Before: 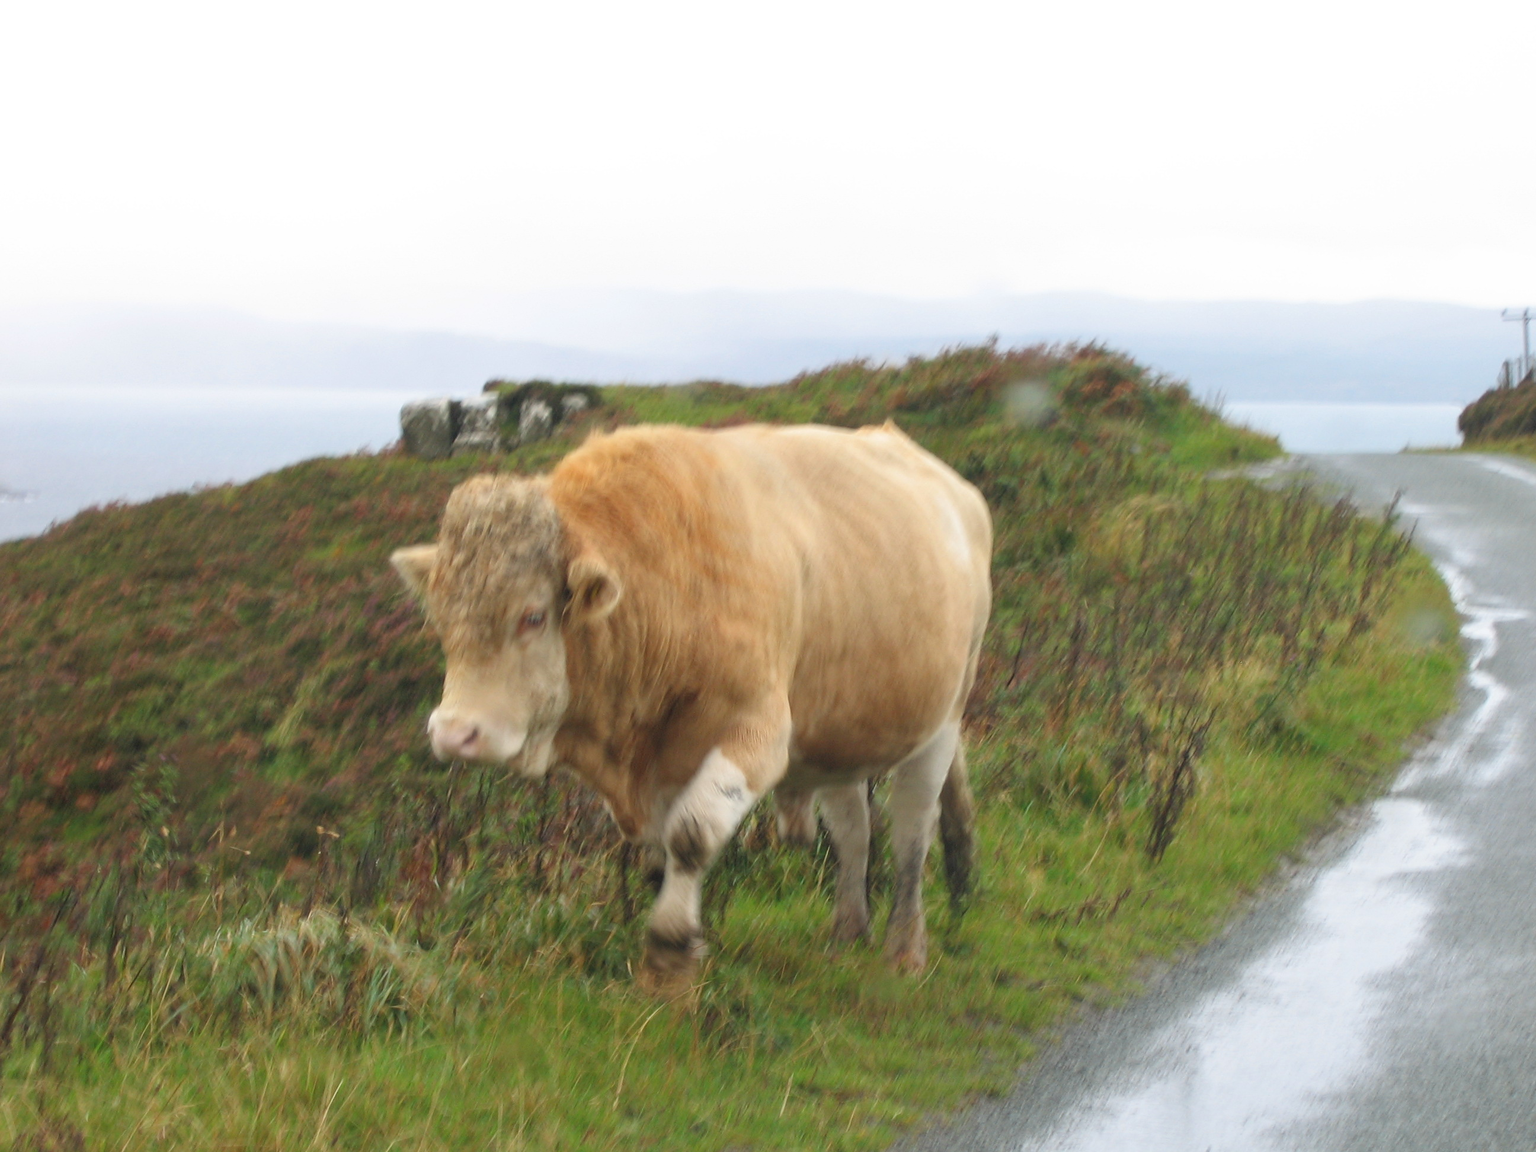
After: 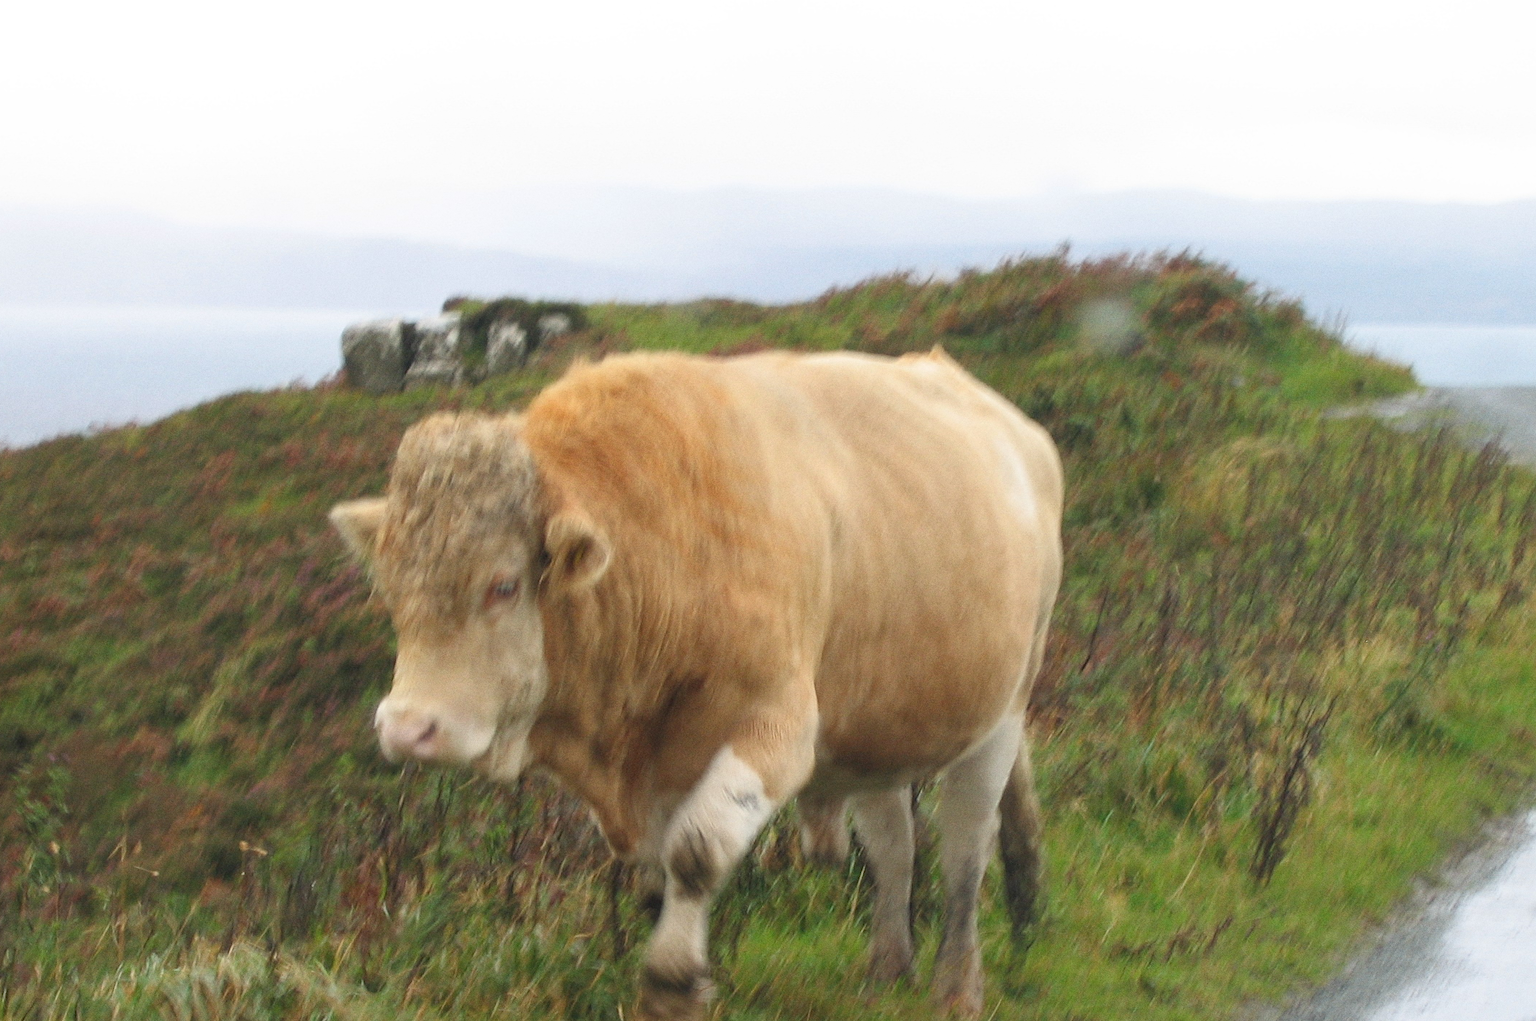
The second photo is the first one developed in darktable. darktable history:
crop: left 7.856%, top 11.836%, right 10.12%, bottom 15.387%
grain: coarseness 0.09 ISO
